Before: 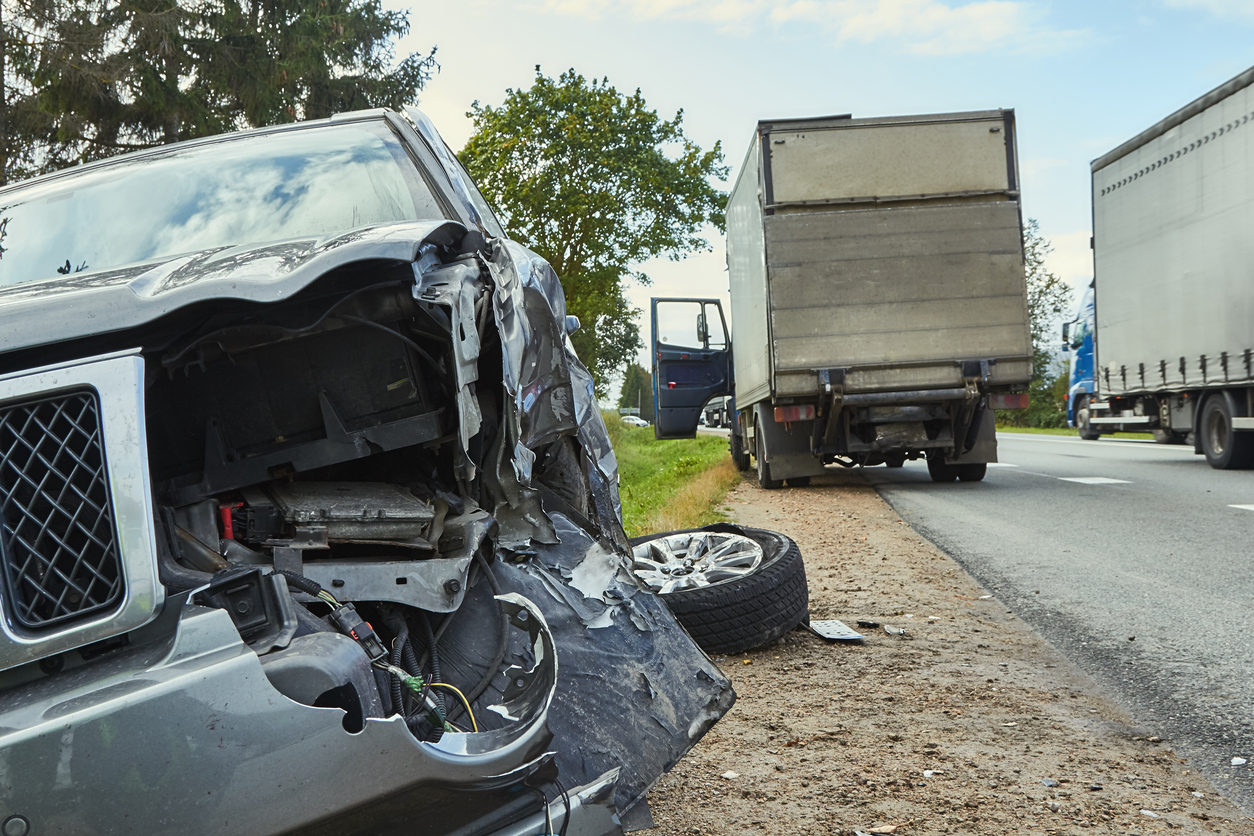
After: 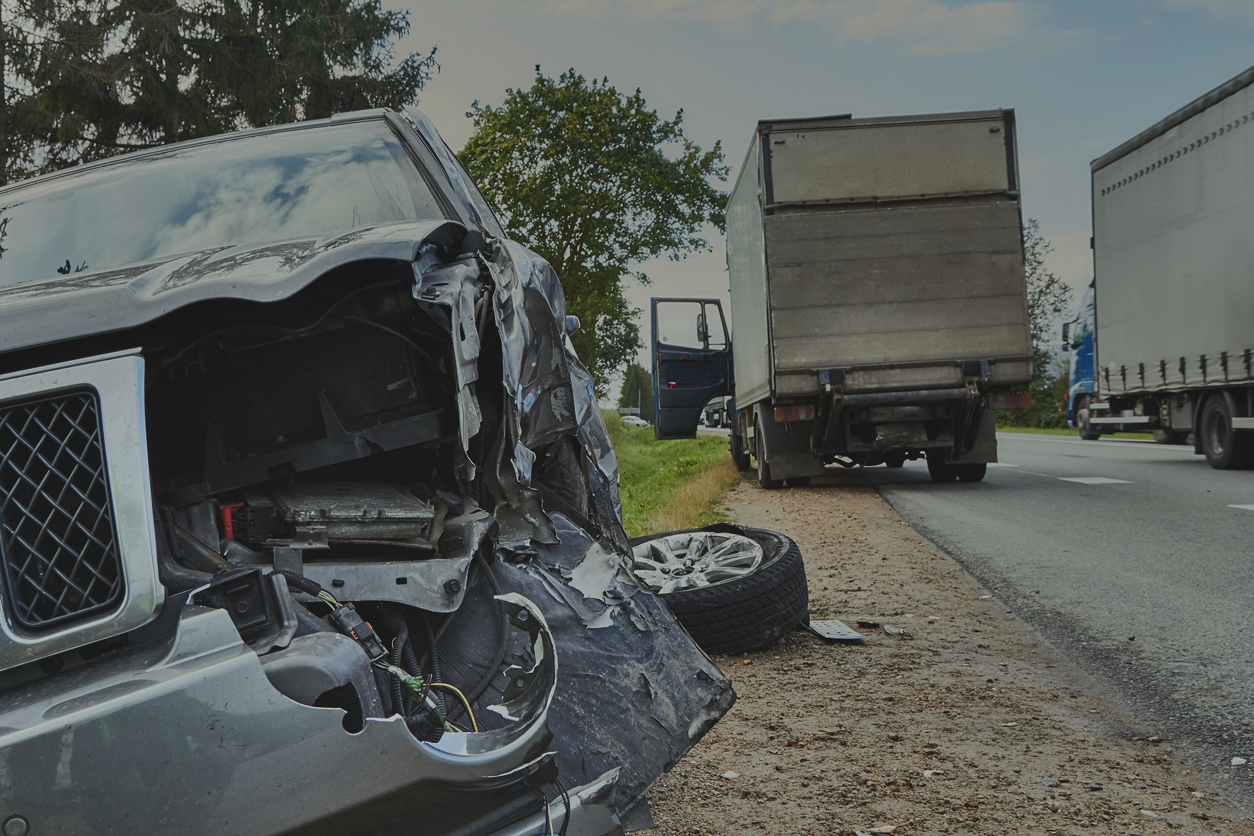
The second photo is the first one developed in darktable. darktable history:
shadows and highlights: highlights color adjustment 0%, low approximation 0.01, soften with gaussian
exposure: black level correction -0.016, exposure -1.018 EV, compensate highlight preservation false
graduated density: rotation 5.63°, offset 76.9
